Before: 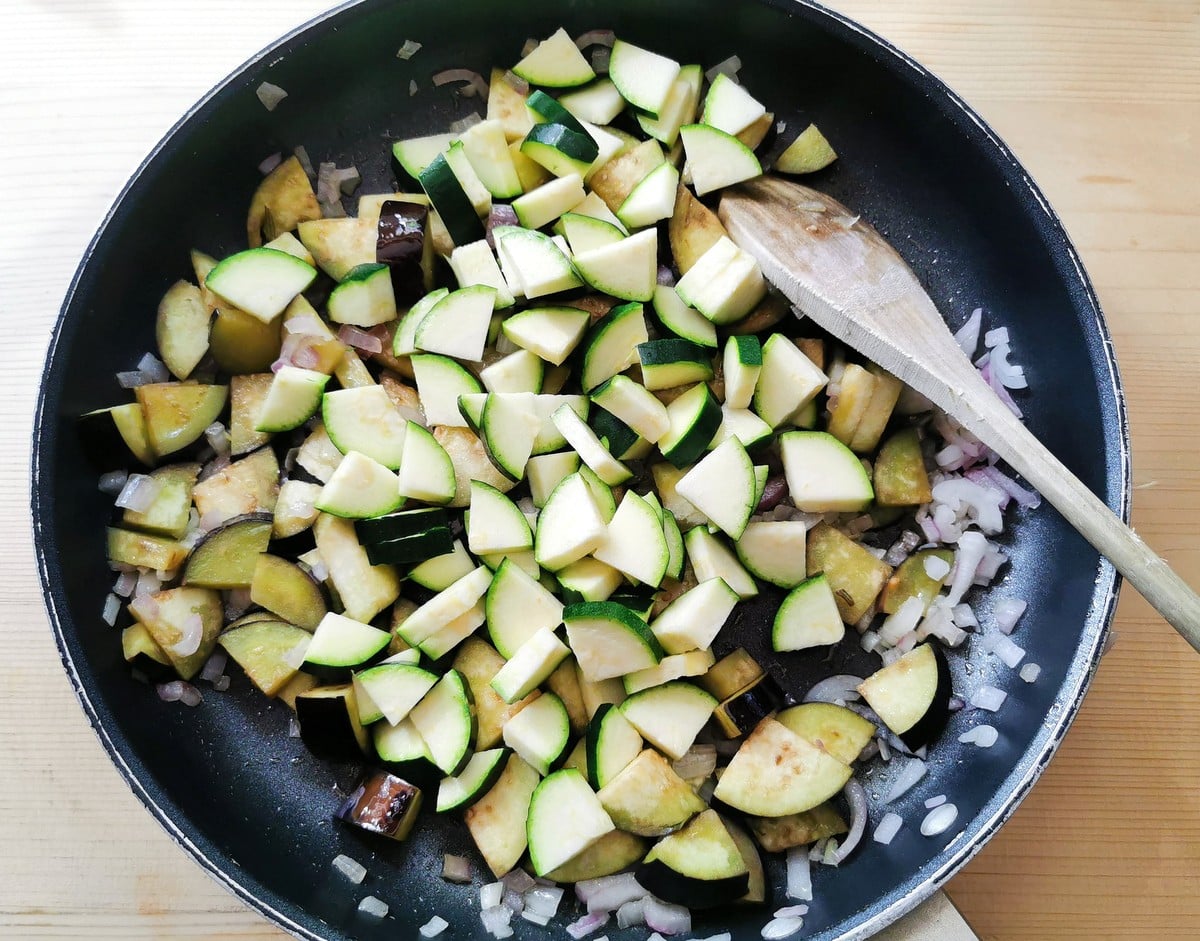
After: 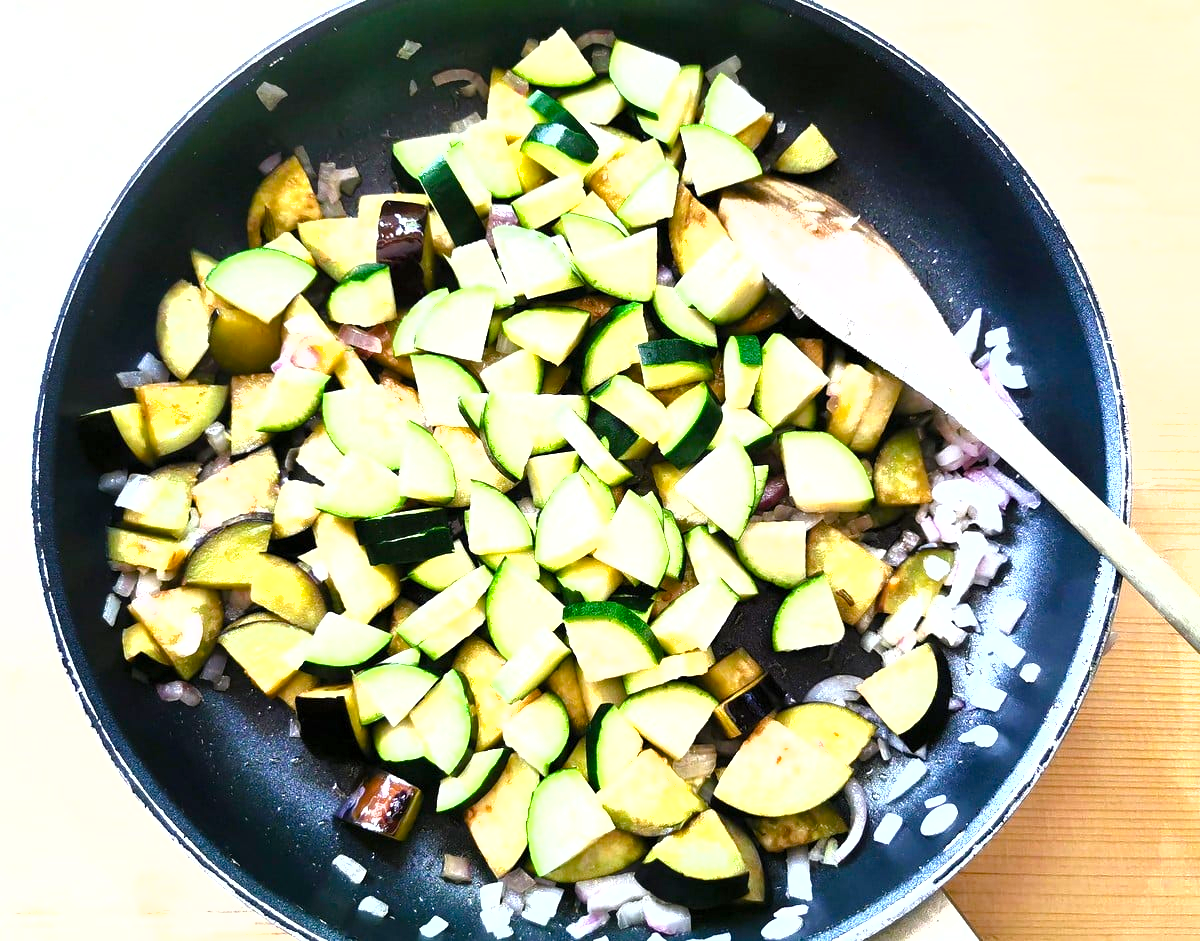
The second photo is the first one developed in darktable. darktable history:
exposure: exposure 1.073 EV, compensate highlight preservation false
shadows and highlights: shadows 25.5, white point adjustment -3.05, highlights -30.16
color balance rgb: linear chroma grading › mid-tones 7.641%, perceptual saturation grading › global saturation 20%, perceptual saturation grading › highlights -24.818%, perceptual saturation grading › shadows 49.639%, perceptual brilliance grading › global brilliance 14.802%, perceptual brilliance grading › shadows -34.663%
